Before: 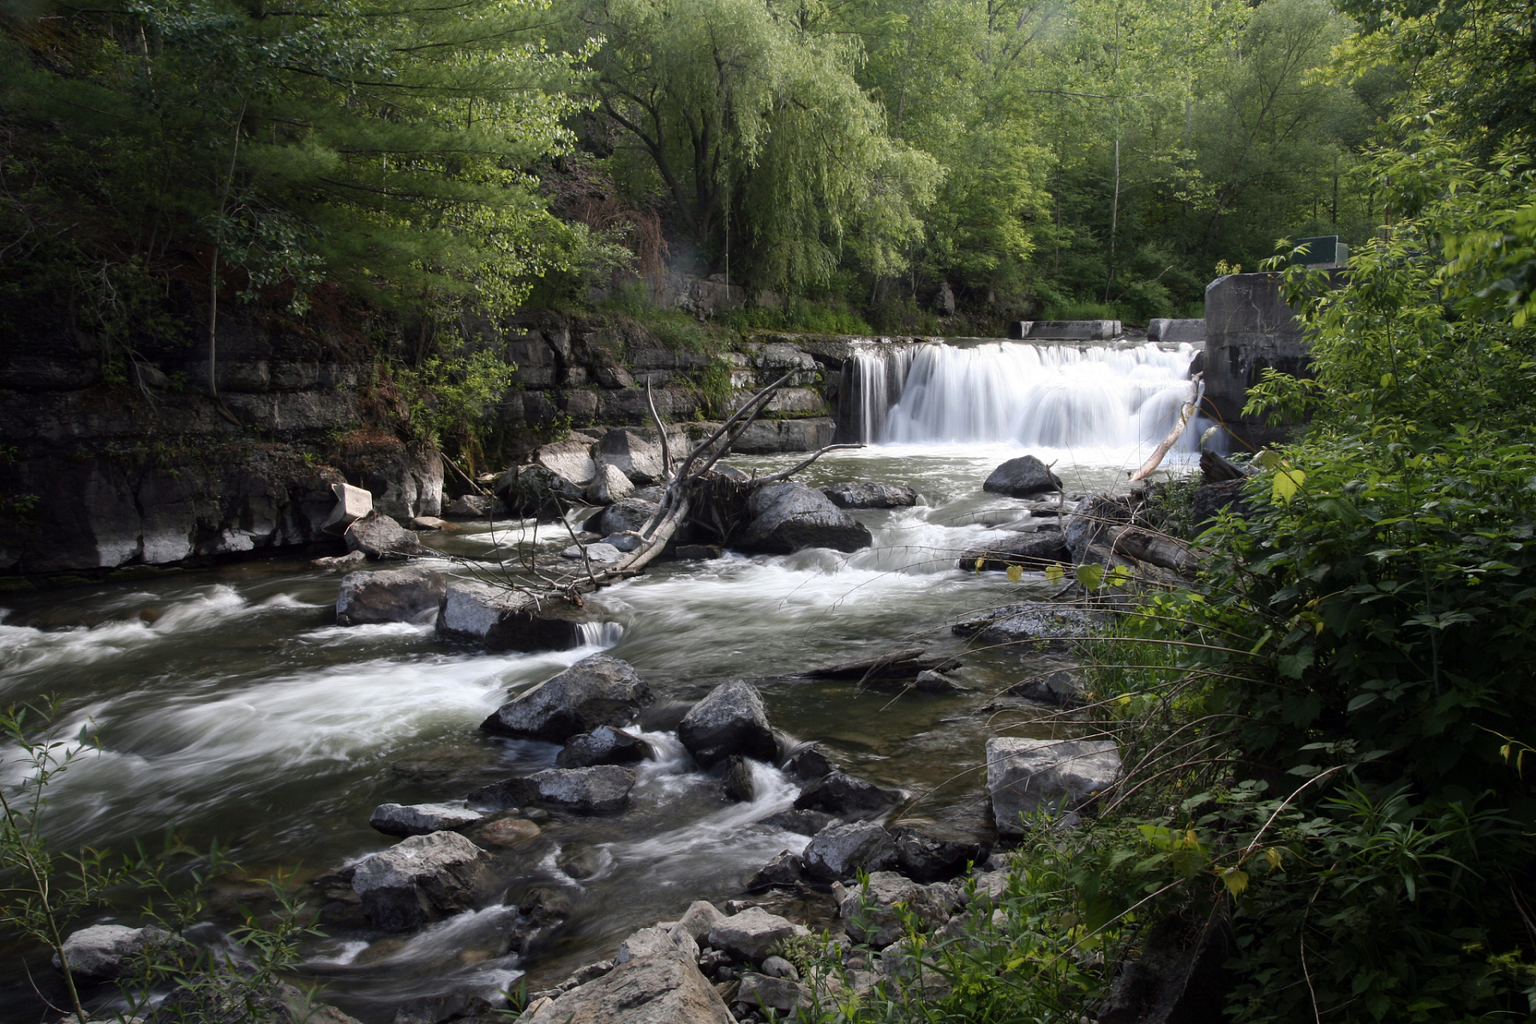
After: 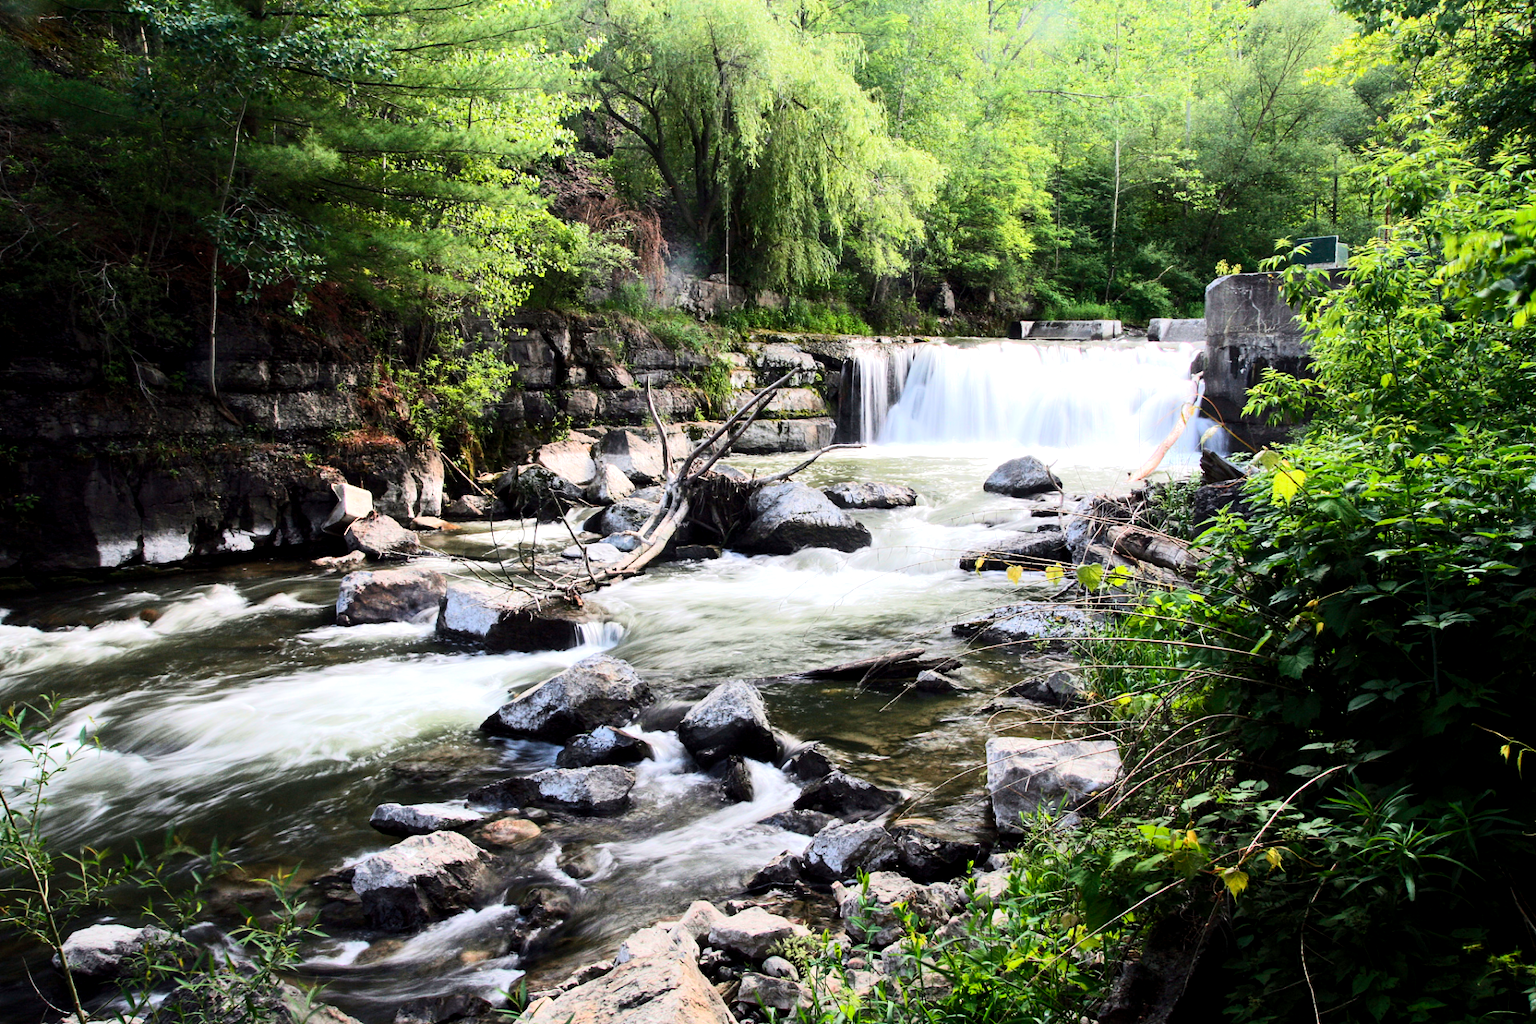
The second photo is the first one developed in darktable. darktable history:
tone equalizer: -7 EV 0.148 EV, -6 EV 0.631 EV, -5 EV 1.12 EV, -4 EV 1.36 EV, -3 EV 1.15 EV, -2 EV 0.6 EV, -1 EV 0.163 EV, edges refinement/feathering 500, mask exposure compensation -1.57 EV, preserve details no
local contrast: highlights 105%, shadows 102%, detail 119%, midtone range 0.2
contrast brightness saturation: contrast 0.205, brightness 0.16, saturation 0.222
